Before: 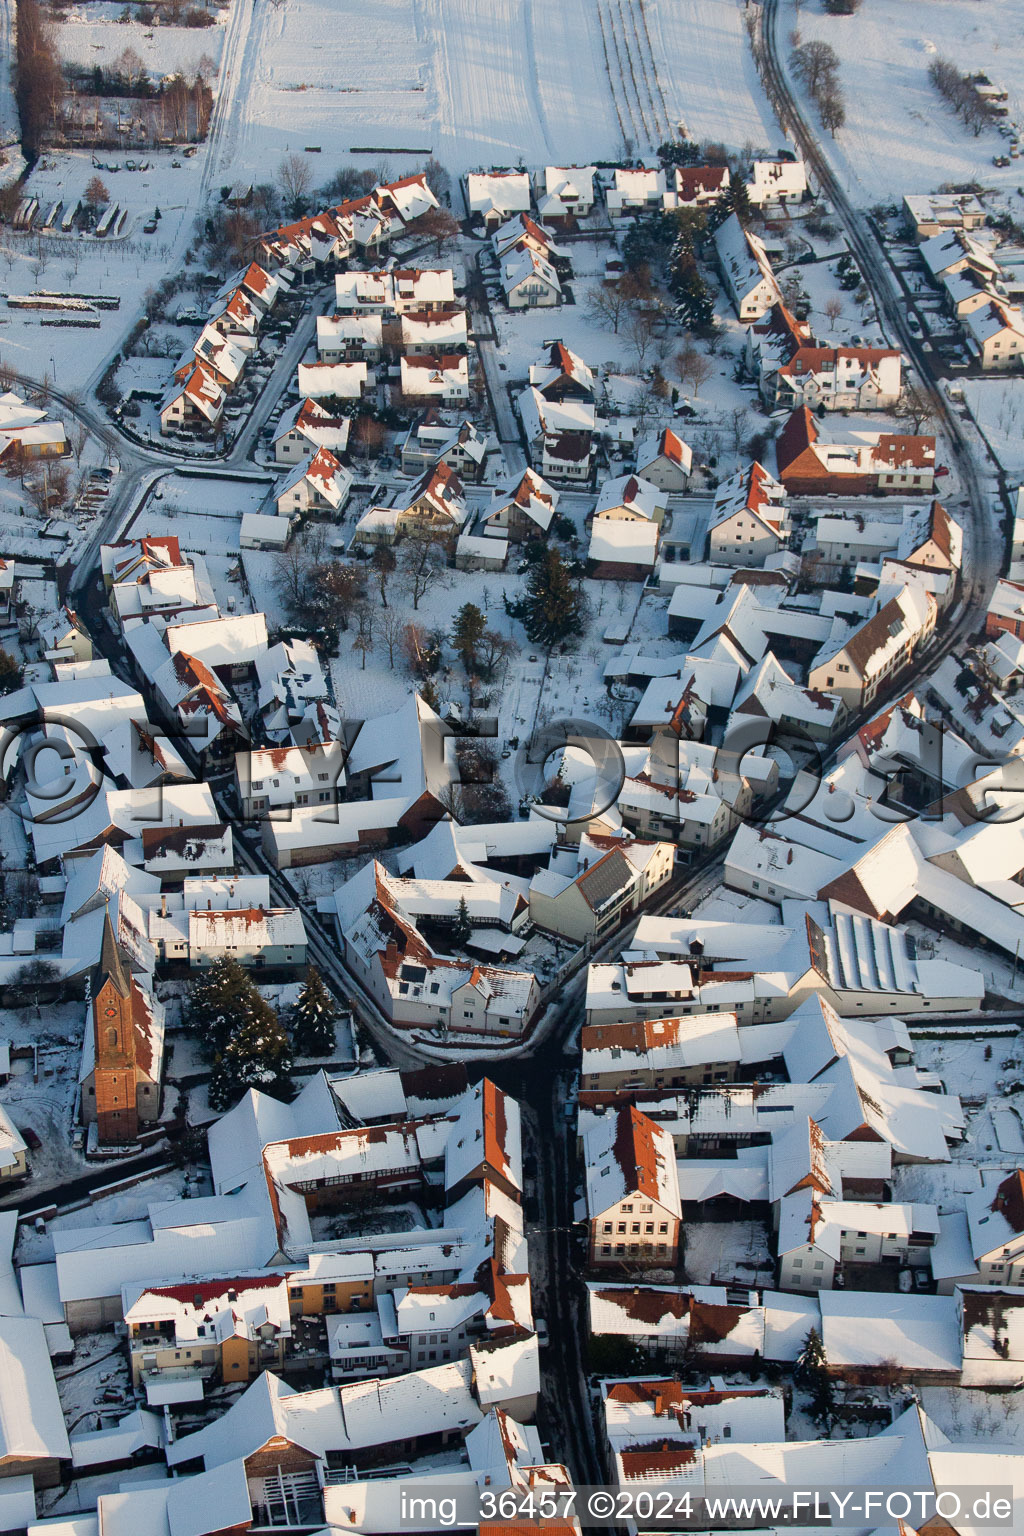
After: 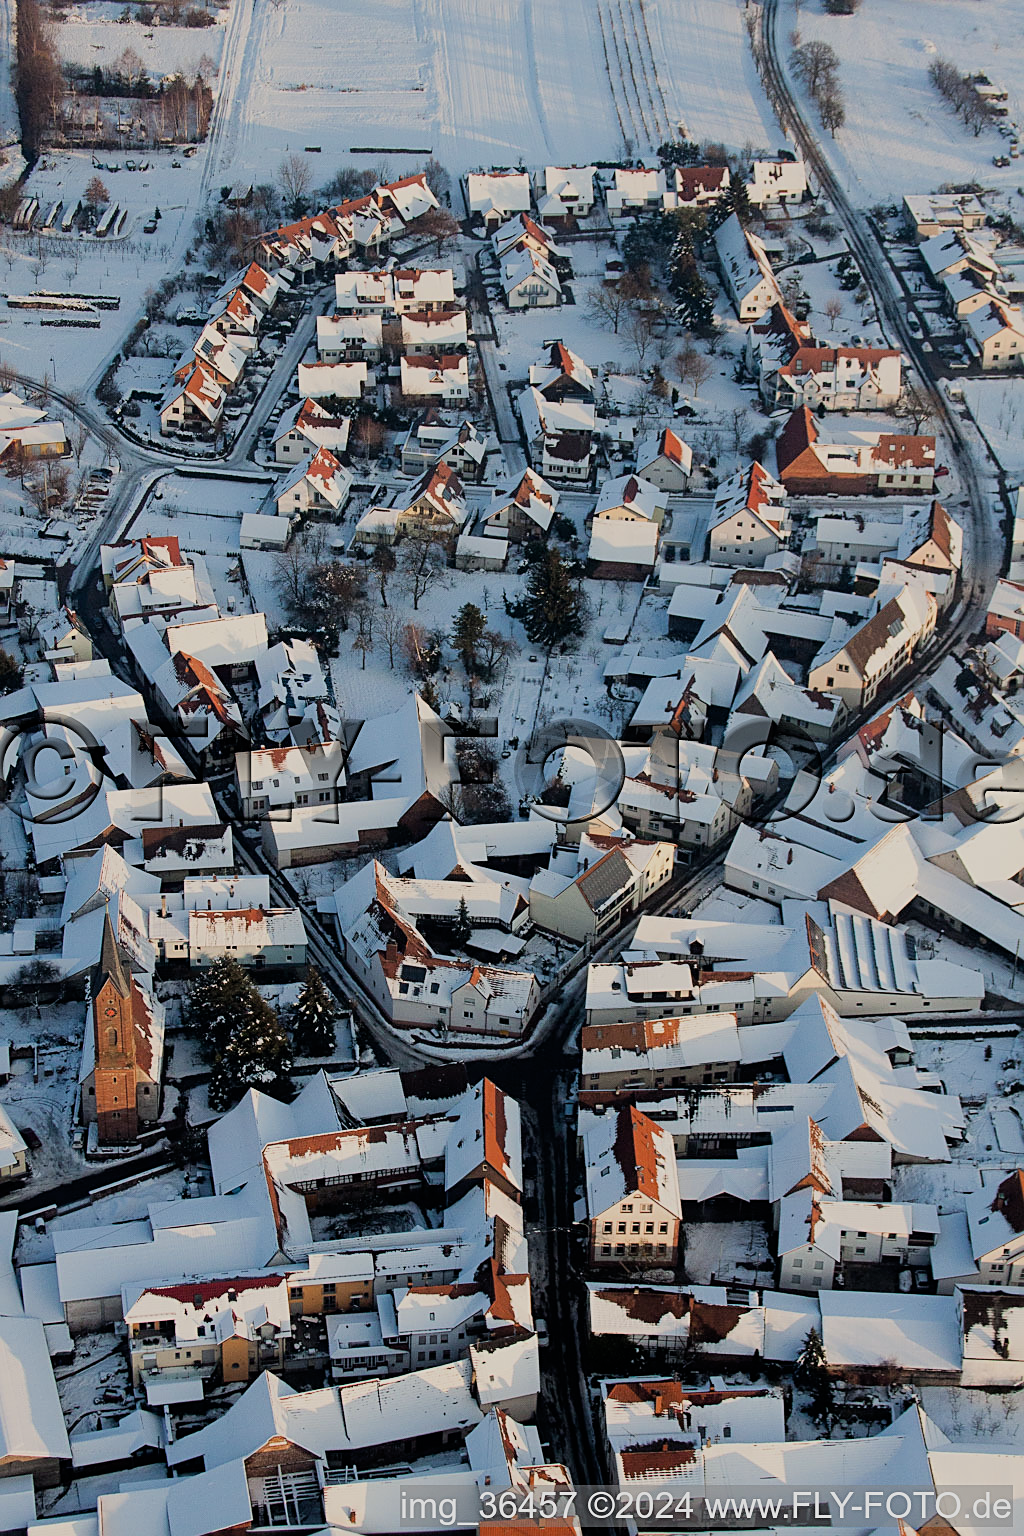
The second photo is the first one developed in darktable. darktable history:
filmic rgb: black relative exposure -7.65 EV, white relative exposure 4.56 EV, hardness 3.61, color science v6 (2022)
sharpen: on, module defaults
